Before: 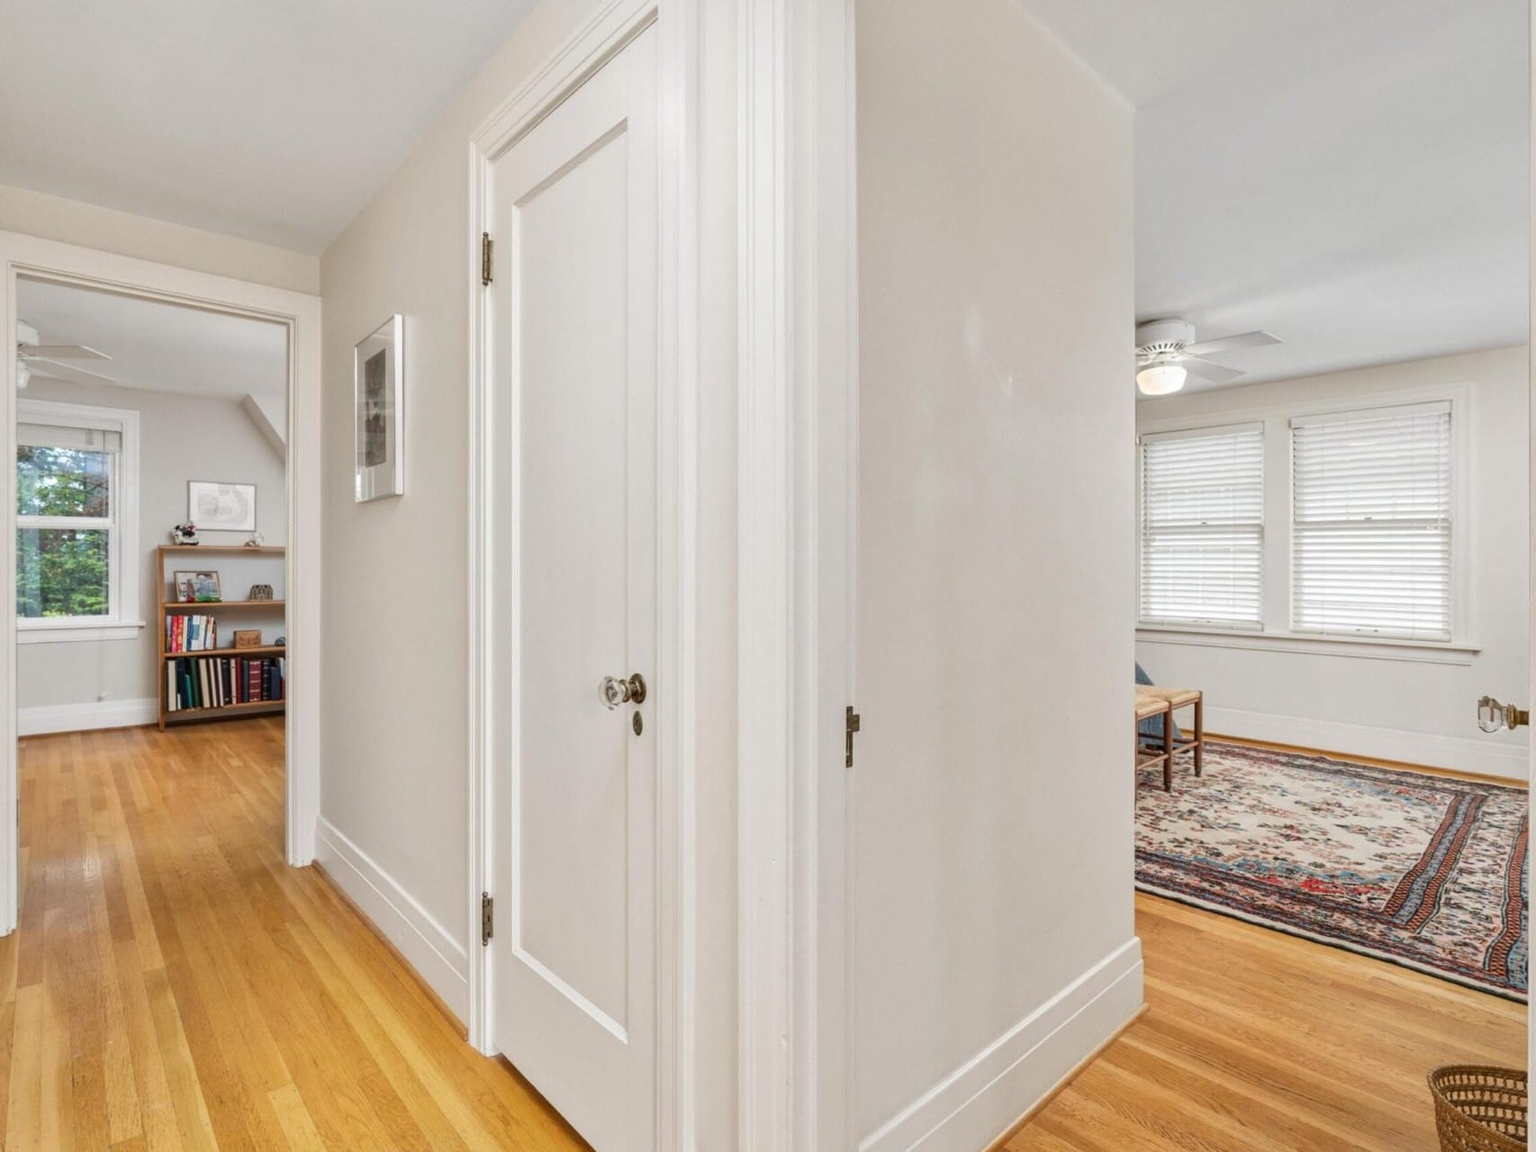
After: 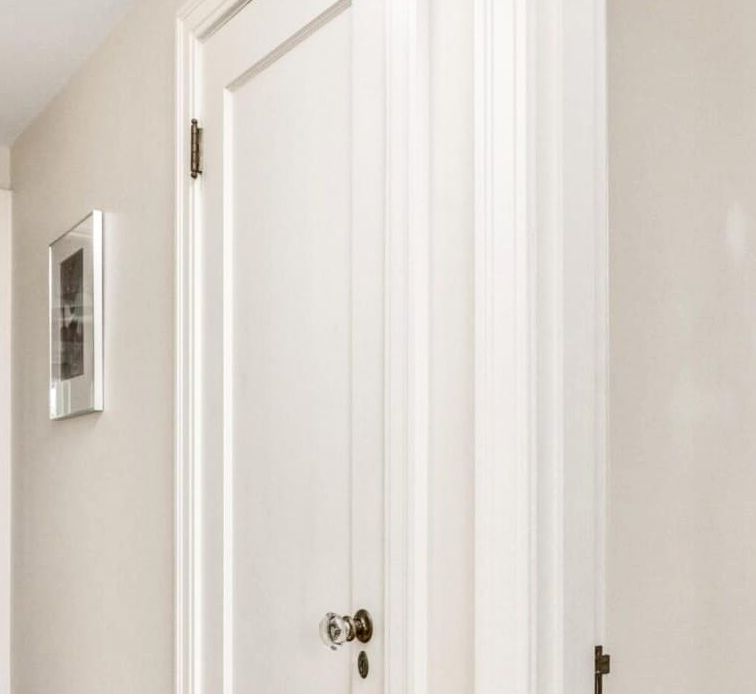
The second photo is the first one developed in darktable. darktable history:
crop: left 20.227%, top 10.875%, right 35.455%, bottom 34.85%
local contrast: on, module defaults
contrast brightness saturation: contrast 0.218
